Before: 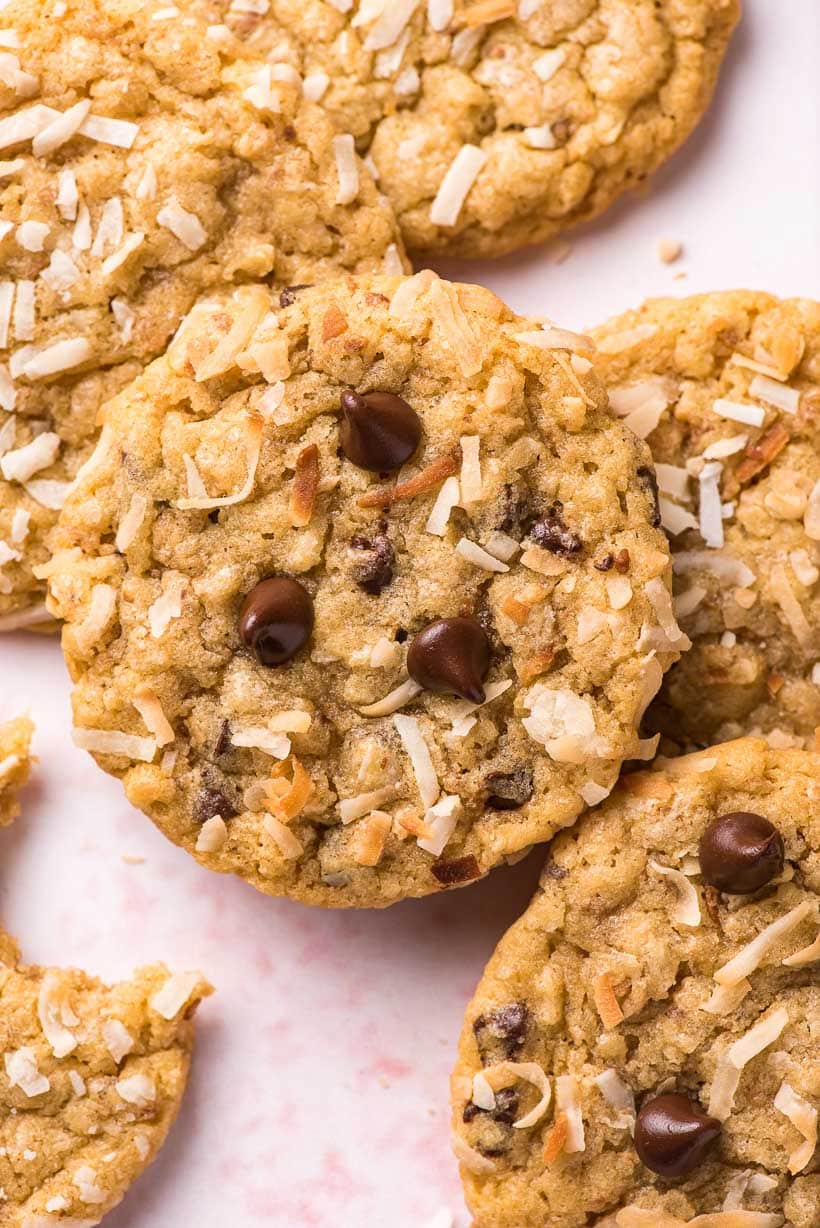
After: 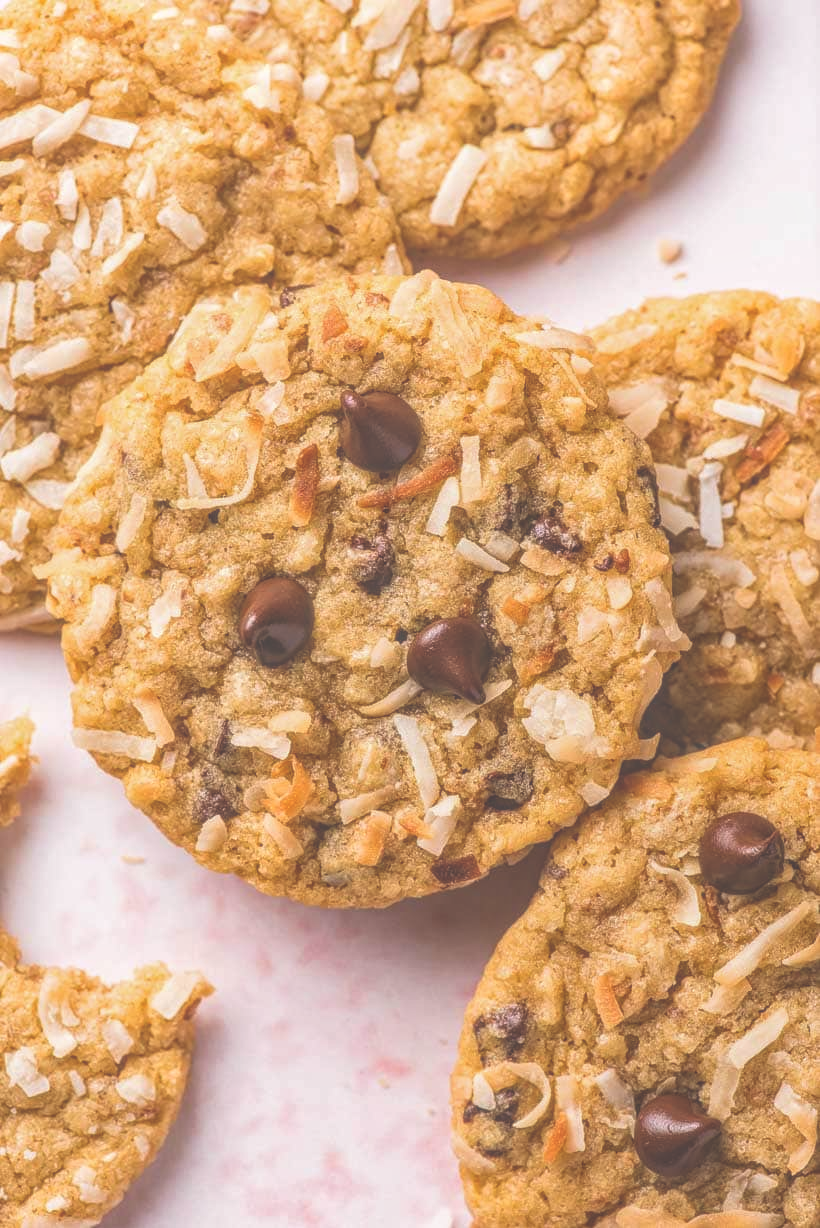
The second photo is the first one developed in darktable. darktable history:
exposure: black level correction -0.023, exposure -0.039 EV, compensate highlight preservation false
local contrast: highlights 73%, shadows 15%, midtone range 0.197
